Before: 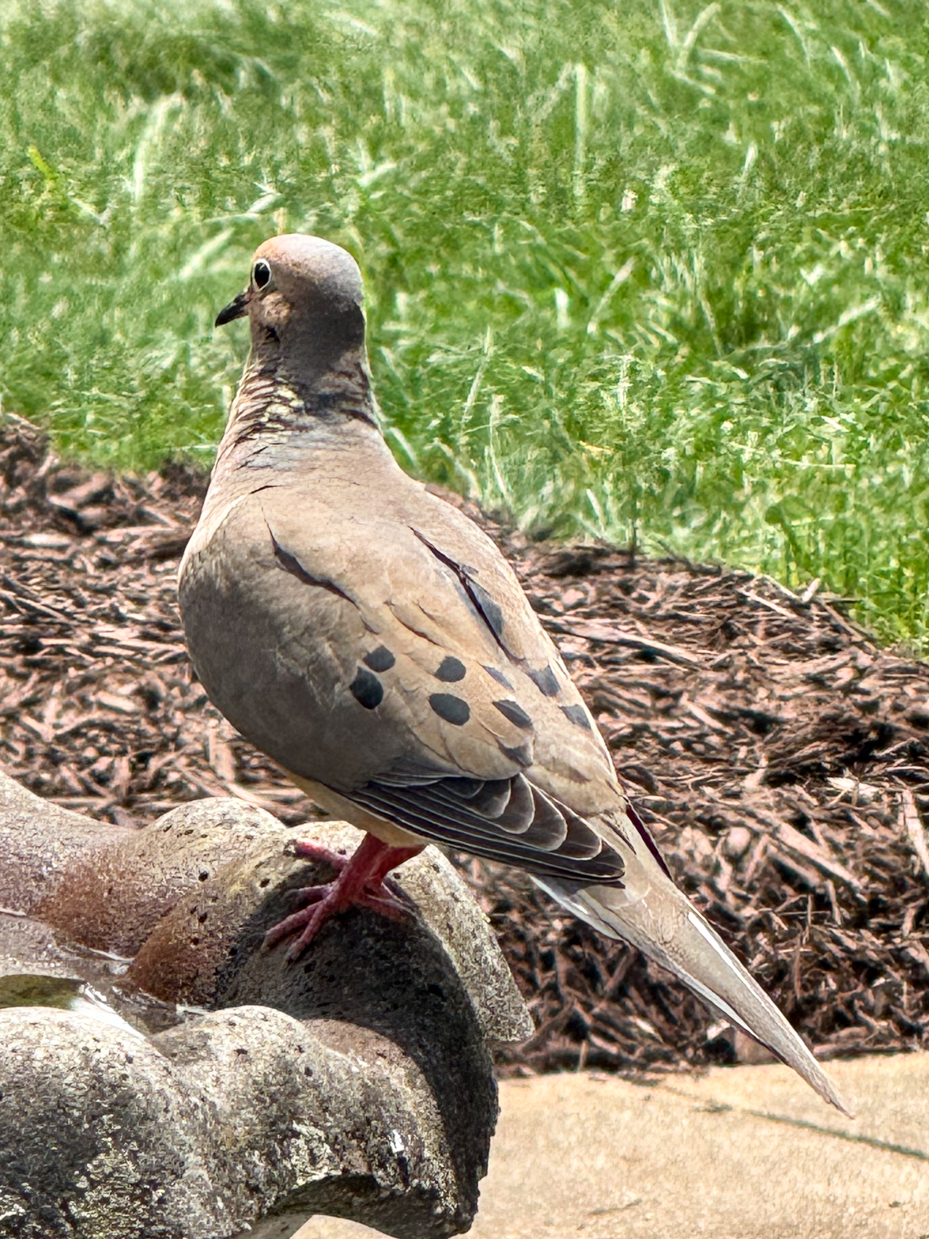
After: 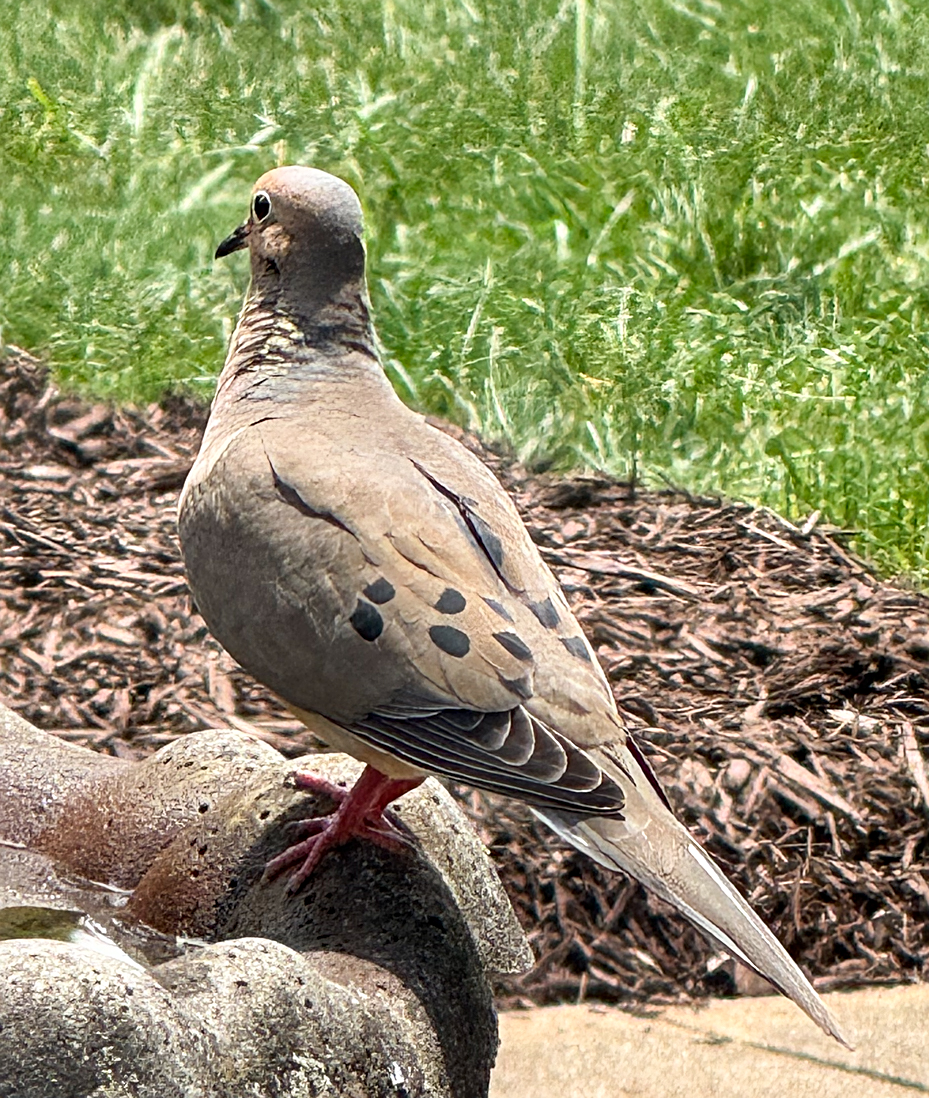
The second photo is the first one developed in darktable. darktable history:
sharpen: amount 0.478
crop and rotate: top 5.549%, bottom 5.783%
